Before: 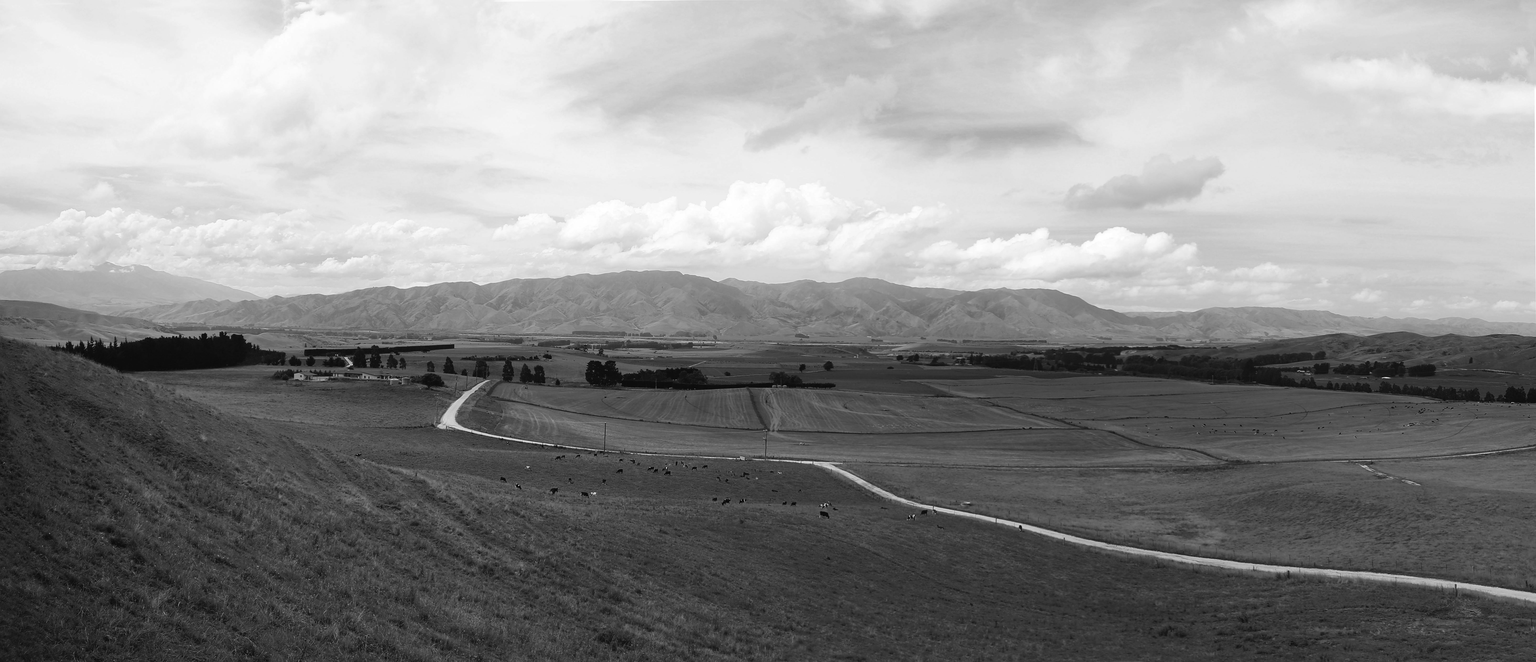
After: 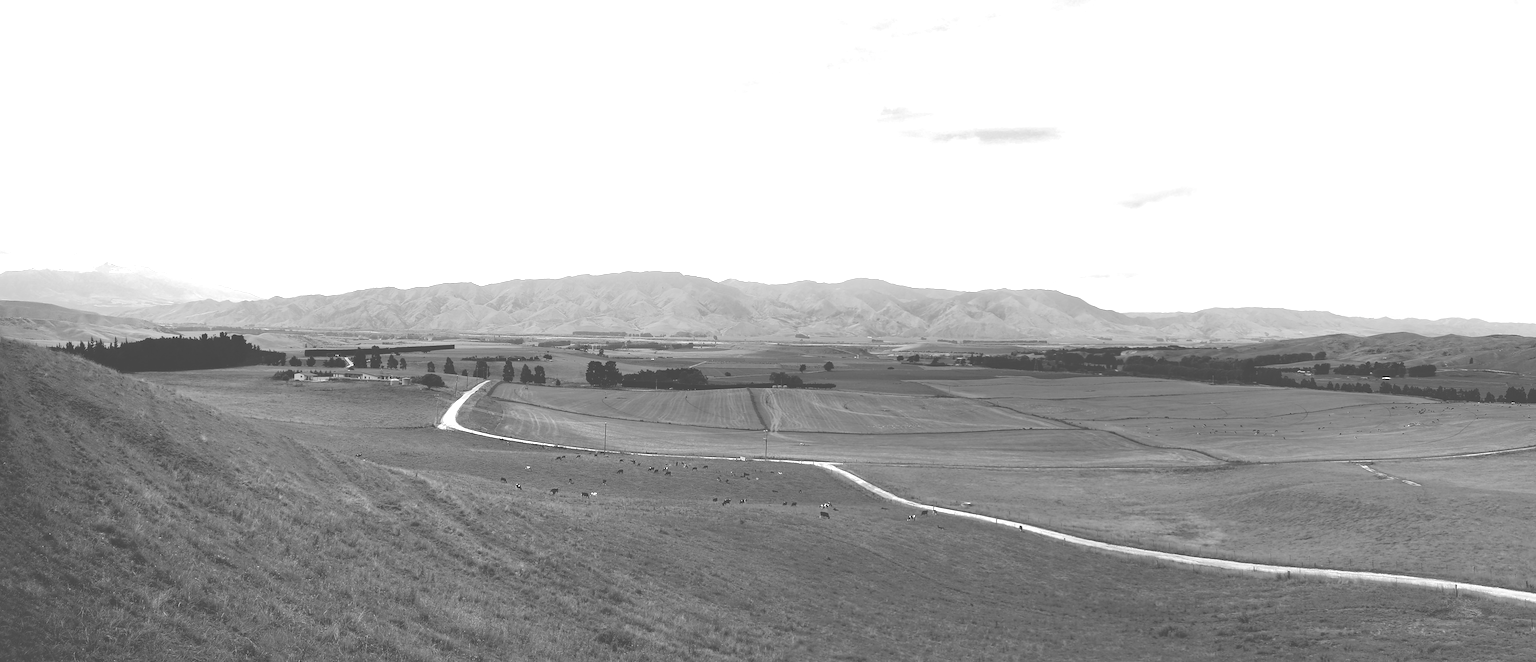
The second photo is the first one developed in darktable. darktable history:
white balance: emerald 1
exposure: black level correction 0, exposure 1 EV, compensate exposure bias true, compensate highlight preservation false
tone curve: curves: ch0 [(0, 0) (0.003, 0.278) (0.011, 0.282) (0.025, 0.282) (0.044, 0.29) (0.069, 0.295) (0.1, 0.306) (0.136, 0.316) (0.177, 0.33) (0.224, 0.358) (0.277, 0.403) (0.335, 0.451) (0.399, 0.505) (0.468, 0.558) (0.543, 0.611) (0.623, 0.679) (0.709, 0.751) (0.801, 0.815) (0.898, 0.863) (1, 1)], preserve colors none
